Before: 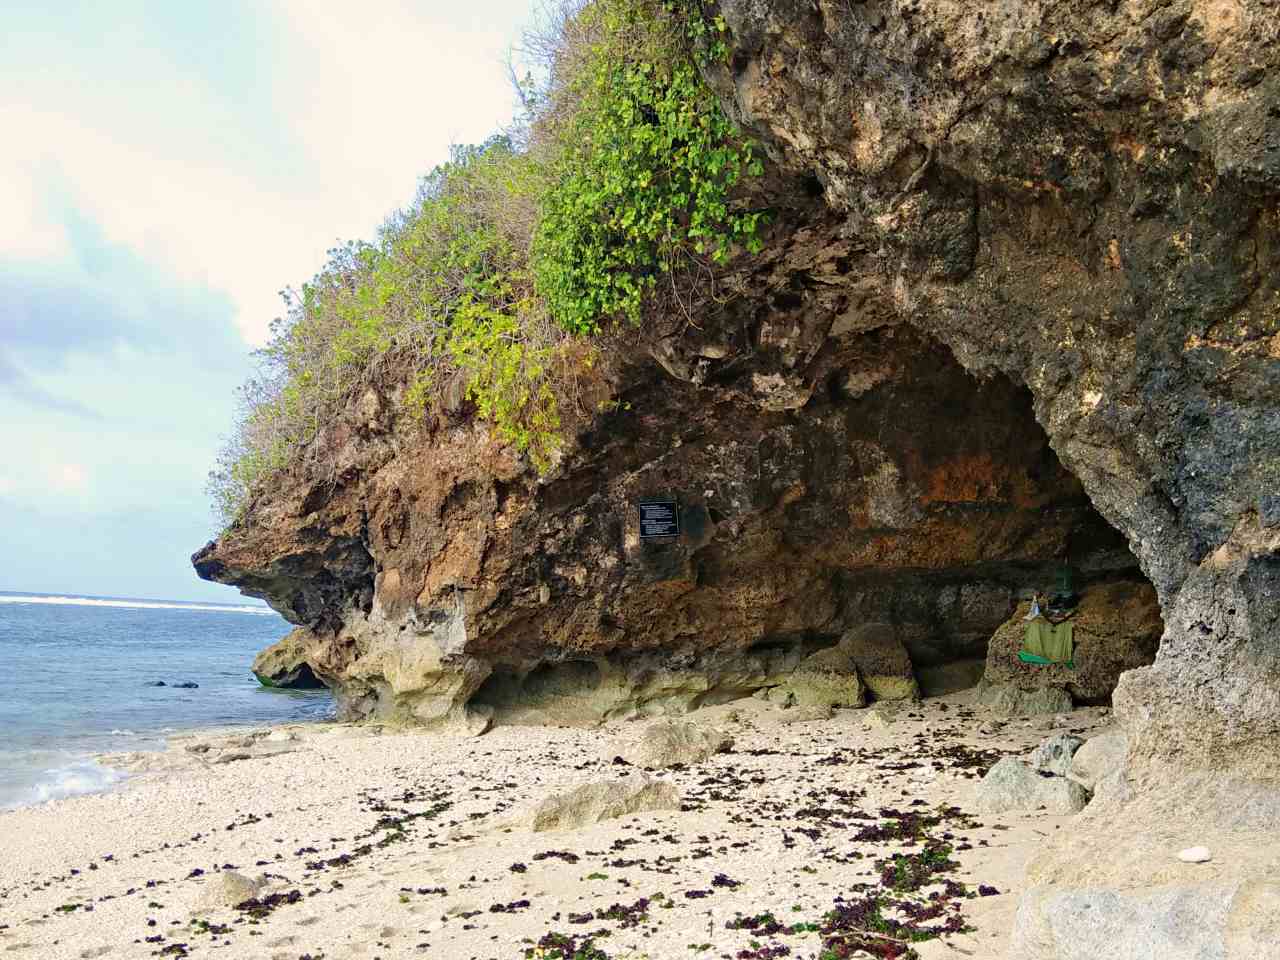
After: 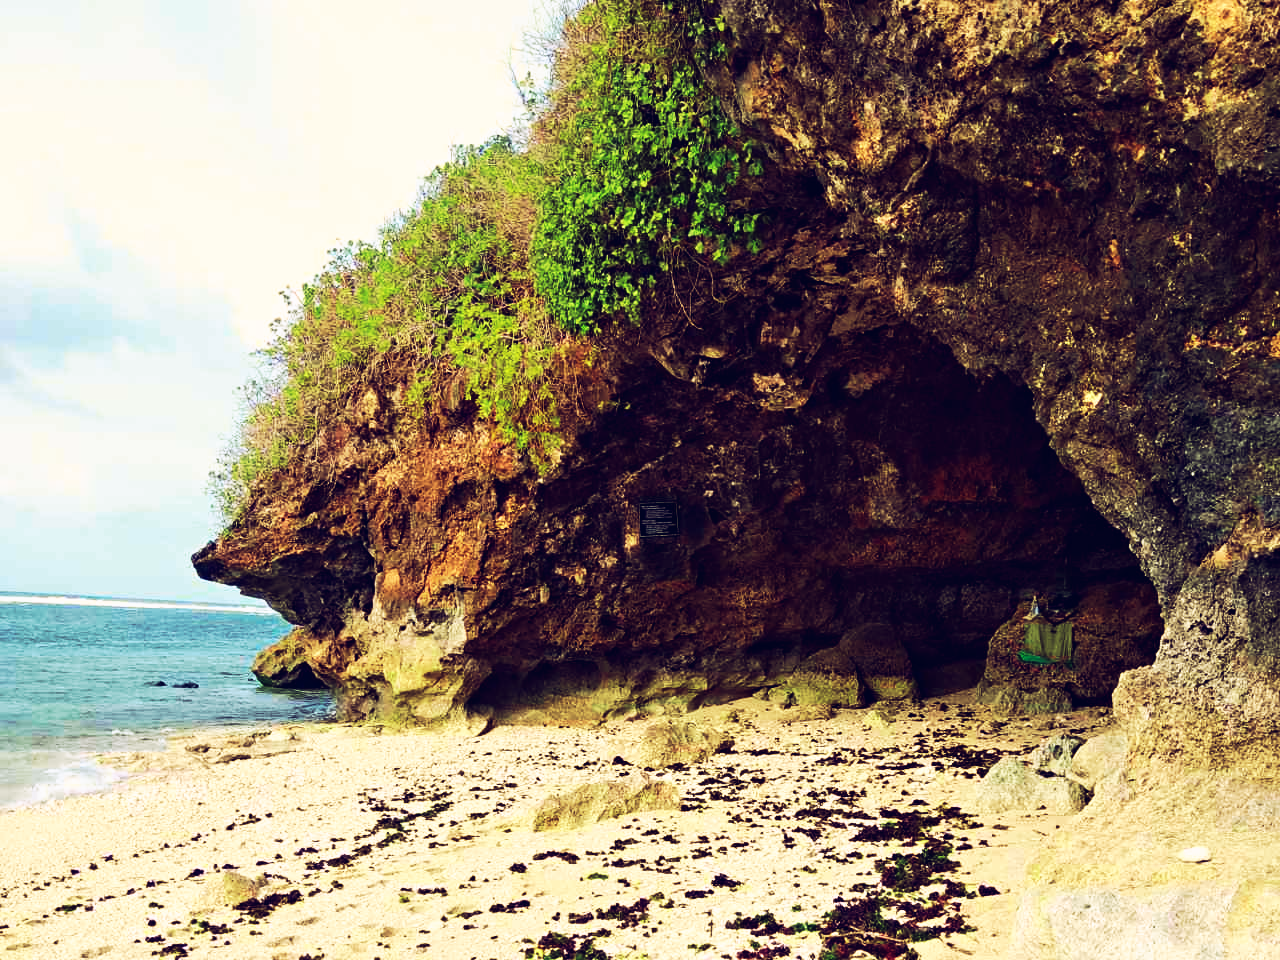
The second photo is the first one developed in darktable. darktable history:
tone curve: curves: ch0 [(0, 0) (0.003, 0.007) (0.011, 0.009) (0.025, 0.01) (0.044, 0.012) (0.069, 0.013) (0.1, 0.014) (0.136, 0.021) (0.177, 0.038) (0.224, 0.06) (0.277, 0.099) (0.335, 0.16) (0.399, 0.227) (0.468, 0.329) (0.543, 0.45) (0.623, 0.594) (0.709, 0.756) (0.801, 0.868) (0.898, 0.971) (1, 1)], preserve colors none
color look up table: target L [91.14, 92.51, 92.02, 82.62, 78.3, 75.02, 72.79, 69.32, 65.07, 63.45, 52.72, 41.82, 31.73, 200.07, 78.95, 75.11, 74.26, 66.49, 60.63, 58.27, 54.54, 43.95, 48.51, 43.63, 31.72, 11.42, 3.811, 84.63, 77.31, 64.67, 65.02, 62.6, 60.34, 49.75, 44.14, 39.83, 48.09, 46.87, 31.33, 10.25, 90.54, 83.3, 78.26, 77.42, 60.12, 49.13, 42.91, 26.72, 14.71], target a [-19.72, -15.05, -16.56, -47.33, -50.34, -40.26, -24.62, -36.73, -26.57, -6.873, -25.57, -2.981, -6.741, 0, 12.89, 16.22, 15.76, 32.18, 43, 50.89, 45.6, 24.9, 39.47, 39.65, 16.99, 37.32, 33.15, 9.341, 28.04, 45.21, 6.027, 60.48, 32.16, 30.11, 36.25, 22.14, 41.92, 47.29, 39.31, 37.28, -9.753, -38.82, -21.95, -28.13, -20.73, -1.546, 5.008, -5.99, 16.63], target b [59.36, 39.75, 45.43, 28.71, 46.04, 19.12, 40.45, 30.5, 17.86, 28.75, 24.39, 2.927, -0.44, 0, 18.52, 32.69, 44.67, 22.48, 34.45, 12.59, 32.7, 20.2, 13.51, 19.24, -3.109, -29.39, -41.49, 2.993, -22.37, -12.36, -39.05, -42.46, 7.41, -63.66, -26.19, -25.06, -3.529, -68.34, -38.99, -43.13, -10.27, -18.22, -21.38, 3.954, -2.264, -3.61, -30.05, -14.92, -35.03], num patches 49
